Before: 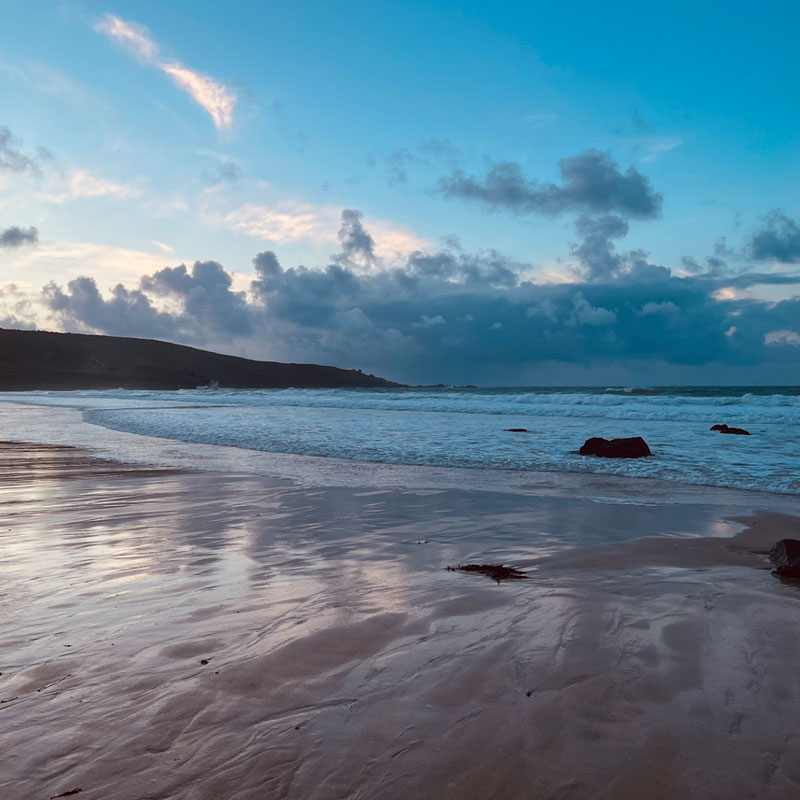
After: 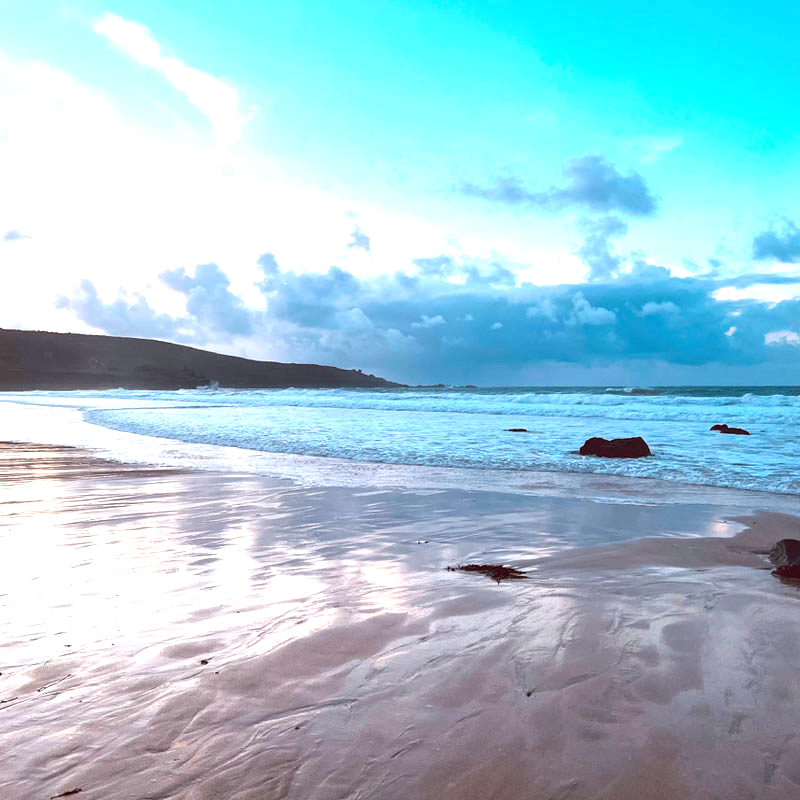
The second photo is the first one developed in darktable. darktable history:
exposure: black level correction 0, exposure 1.68 EV, compensate highlight preservation false
